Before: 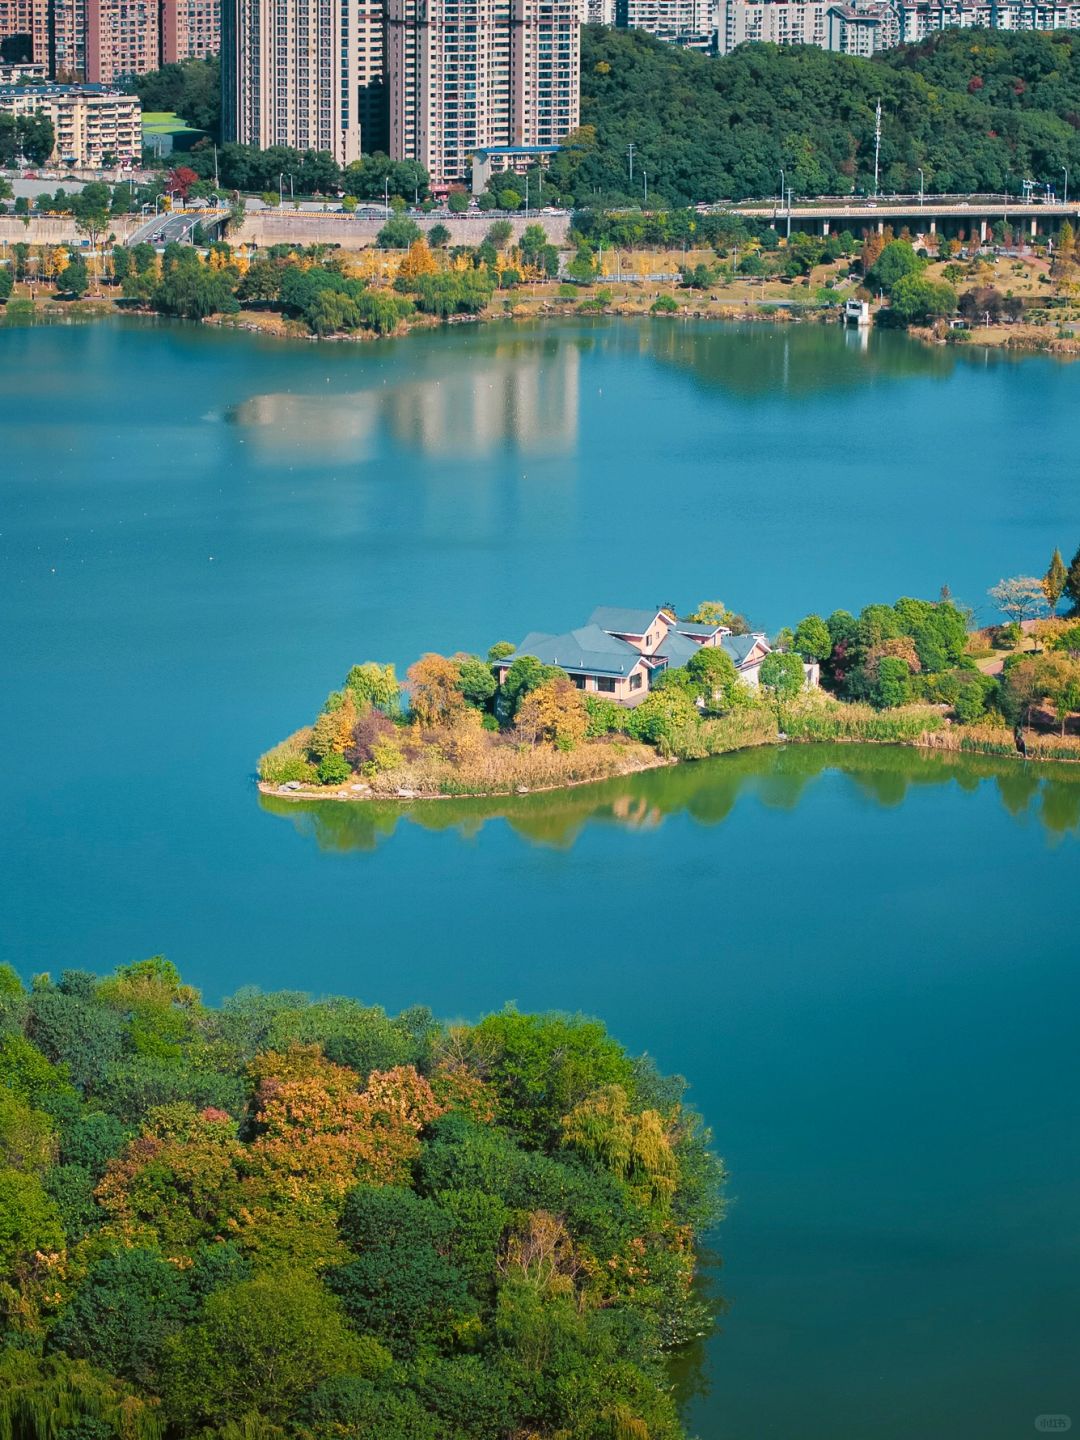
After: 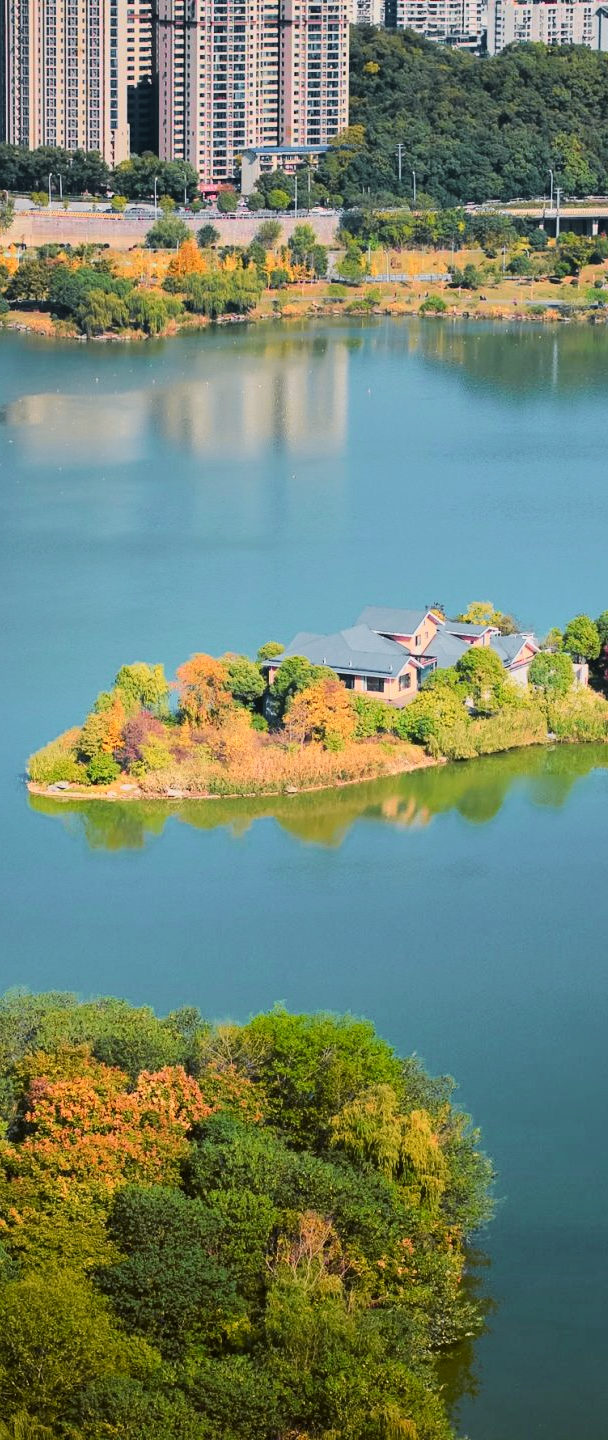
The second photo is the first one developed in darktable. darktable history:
crop: left 21.394%, right 22.223%
exposure: exposure -0.068 EV, compensate highlight preservation false
tone curve: curves: ch0 [(0, 0) (0.239, 0.248) (0.508, 0.606) (0.826, 0.855) (1, 0.945)]; ch1 [(0, 0) (0.401, 0.42) (0.442, 0.47) (0.492, 0.498) (0.511, 0.516) (0.555, 0.586) (0.681, 0.739) (1, 1)]; ch2 [(0, 0) (0.411, 0.433) (0.5, 0.504) (0.545, 0.574) (1, 1)], color space Lab, independent channels, preserve colors none
